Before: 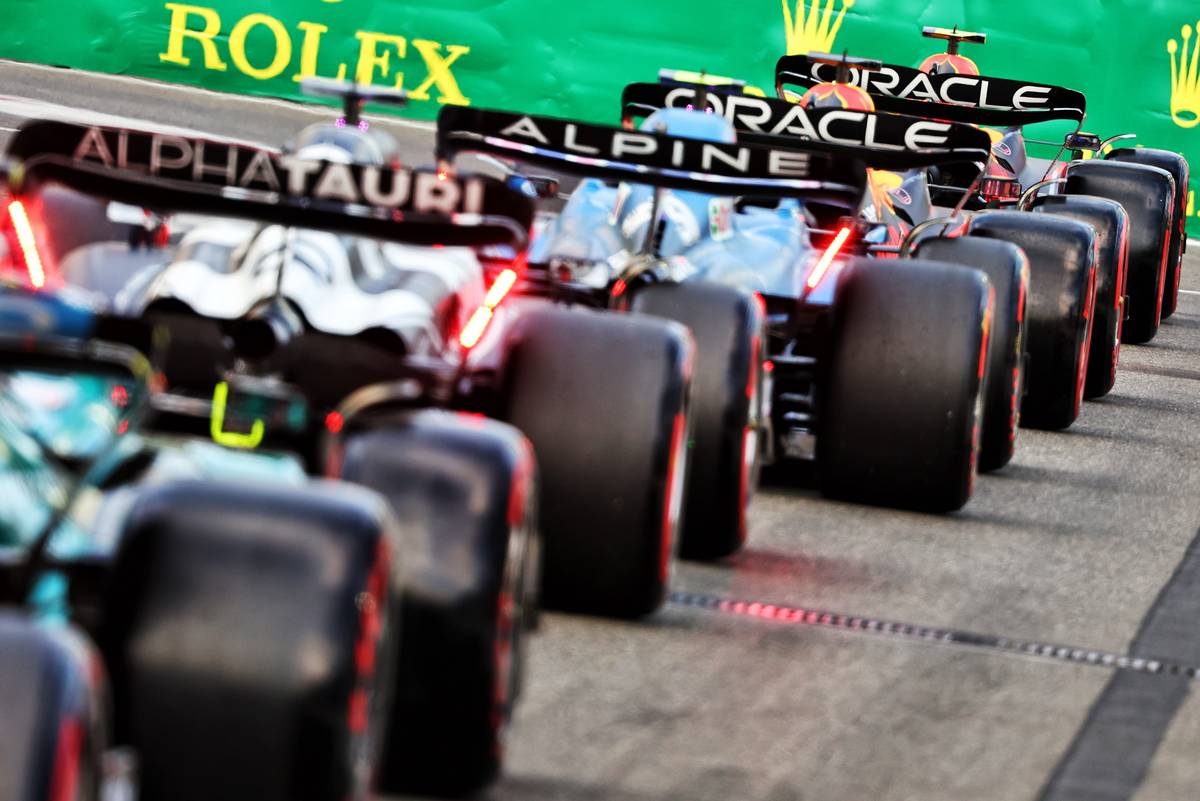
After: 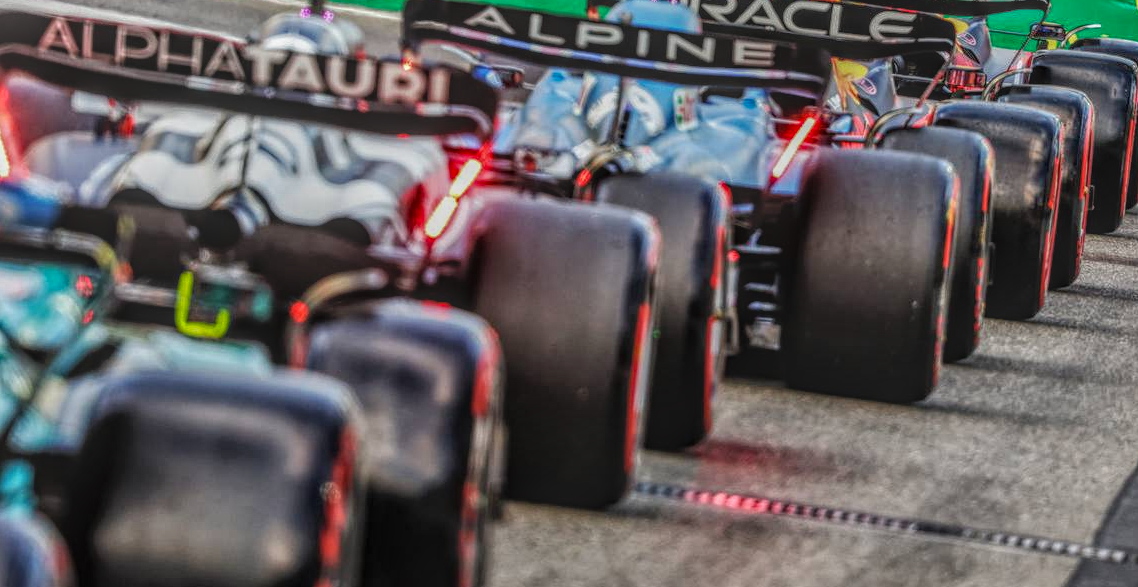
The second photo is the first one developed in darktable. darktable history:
crop and rotate: left 2.936%, top 13.81%, right 2.172%, bottom 12.804%
exposure: compensate highlight preservation false
local contrast: highlights 4%, shadows 1%, detail 201%, midtone range 0.247
